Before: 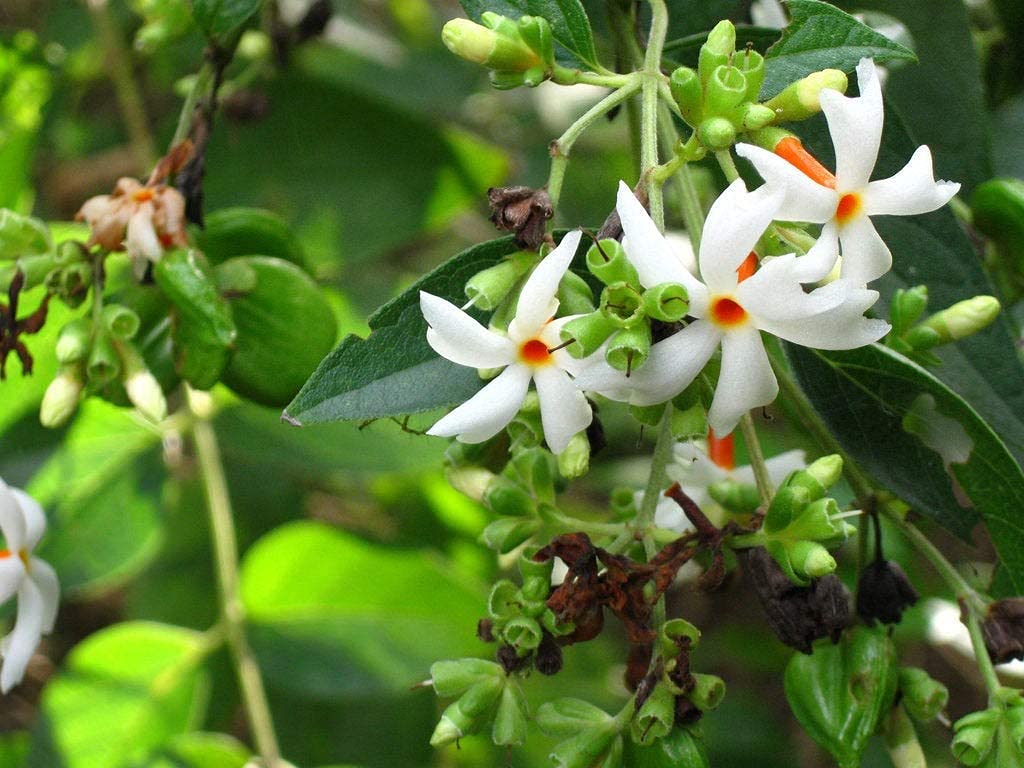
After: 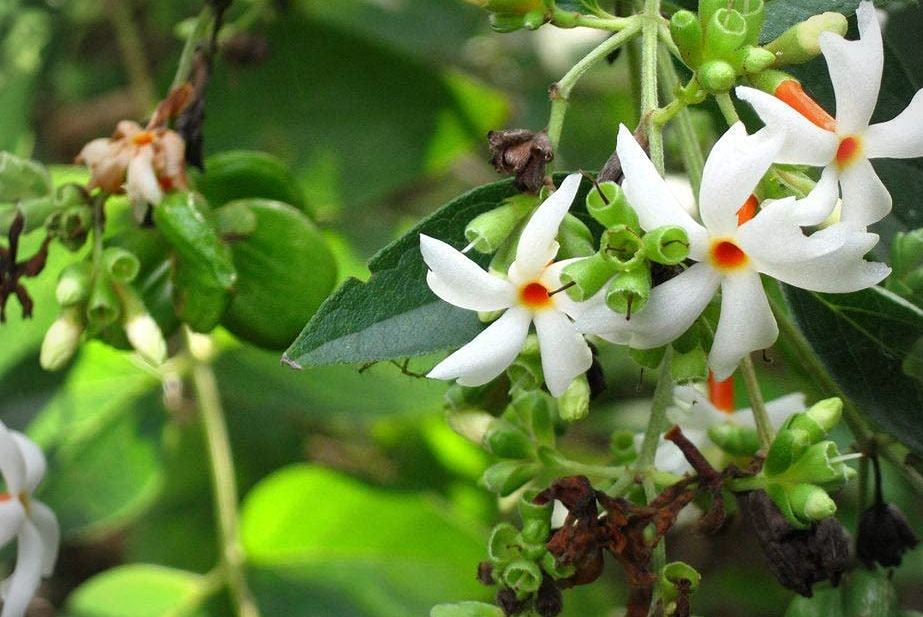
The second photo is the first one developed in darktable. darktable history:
vignetting: fall-off radius 60.88%, saturation -0.639
crop: top 7.517%, right 9.835%, bottom 12.066%
